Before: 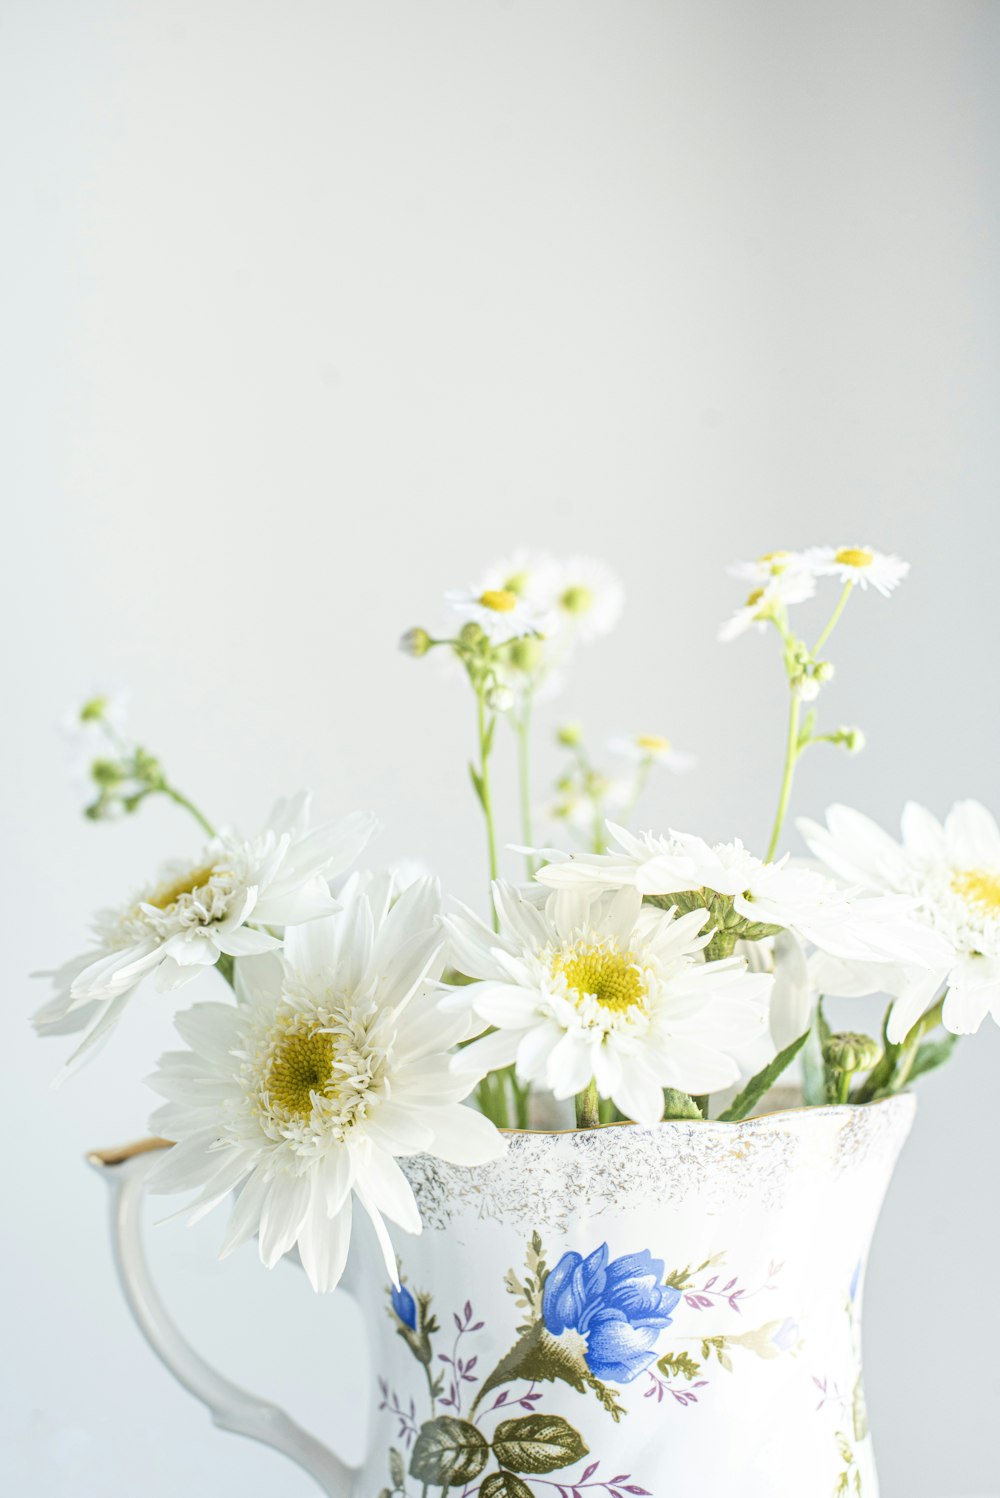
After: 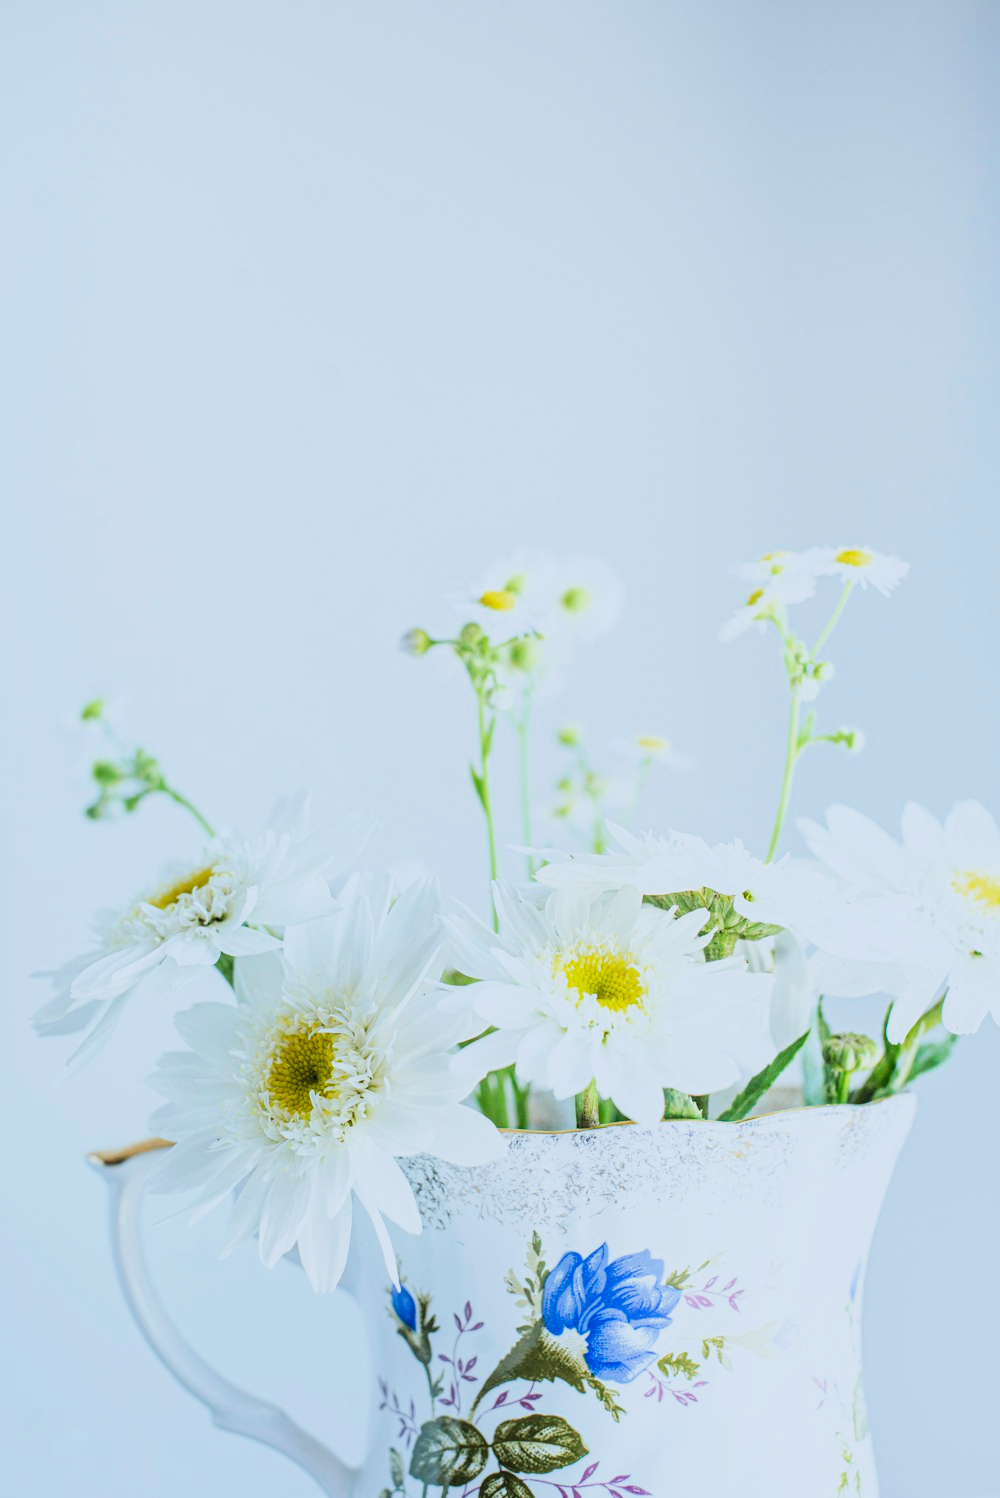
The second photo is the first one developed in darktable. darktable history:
filmic rgb: black relative exposure -7.65 EV, white relative exposure 4.56 EV, hardness 3.61
white balance: red 0.926, green 1.003, blue 1.133
tone curve: curves: ch0 [(0, 0) (0.003, 0.036) (0.011, 0.04) (0.025, 0.042) (0.044, 0.052) (0.069, 0.066) (0.1, 0.085) (0.136, 0.106) (0.177, 0.144) (0.224, 0.188) (0.277, 0.241) (0.335, 0.307) (0.399, 0.382) (0.468, 0.466) (0.543, 0.56) (0.623, 0.672) (0.709, 0.772) (0.801, 0.876) (0.898, 0.949) (1, 1)], preserve colors none
